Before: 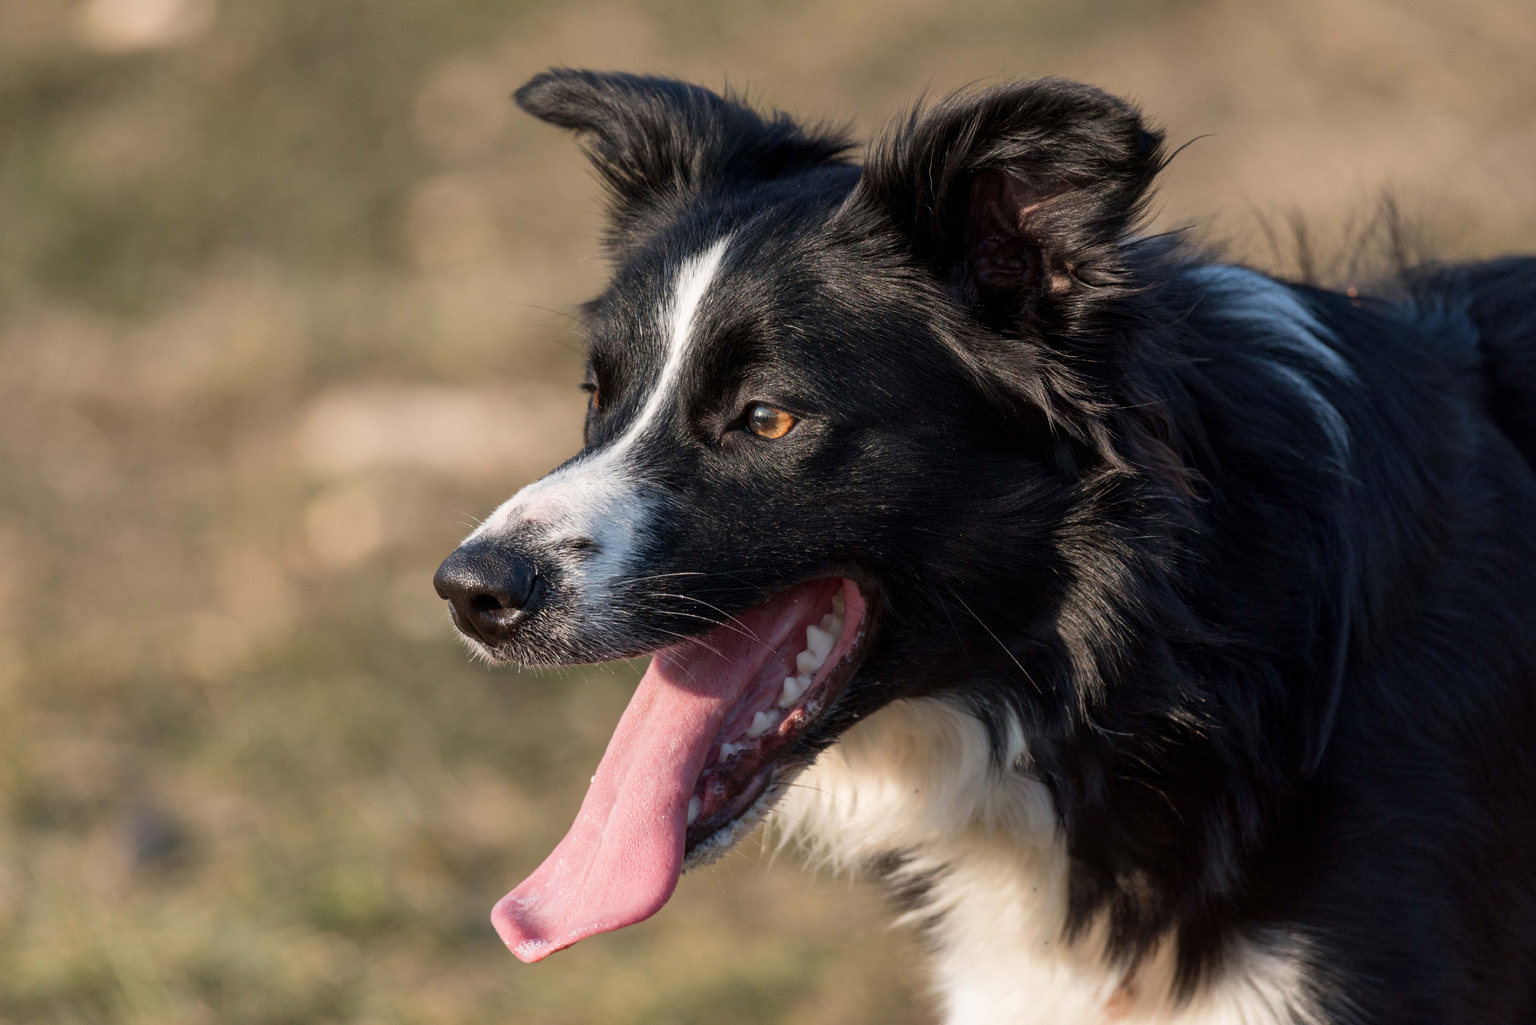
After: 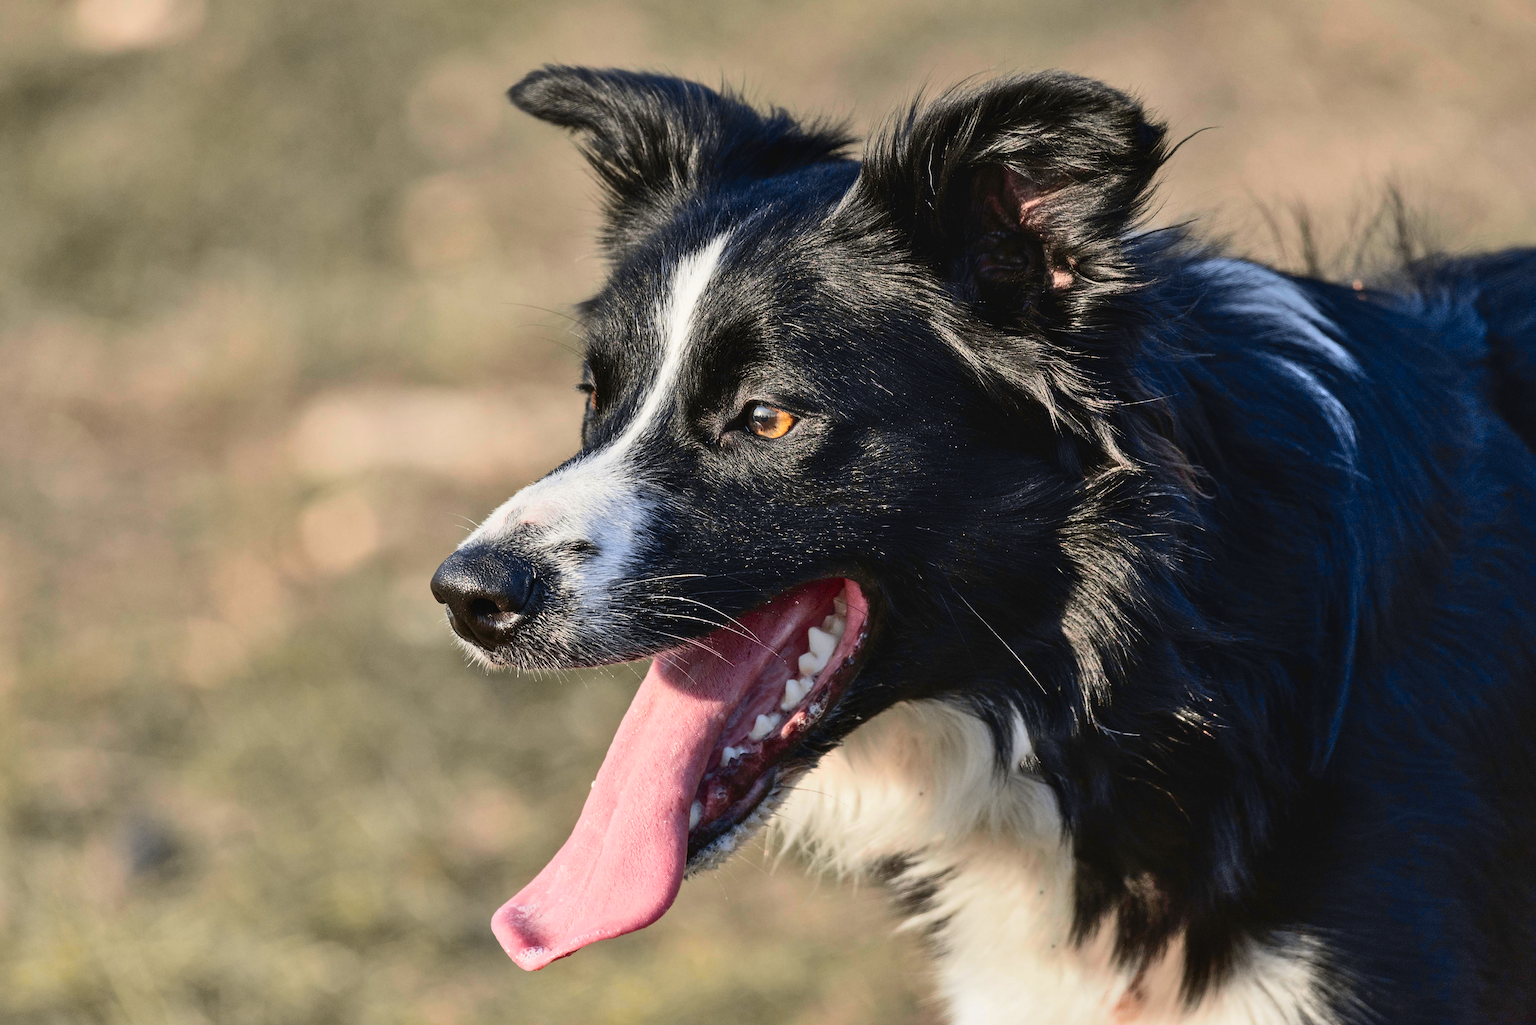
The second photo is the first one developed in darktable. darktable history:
rotate and perspective: rotation -0.45°, automatic cropping original format, crop left 0.008, crop right 0.992, crop top 0.012, crop bottom 0.988
sharpen: on, module defaults
tone curve: curves: ch0 [(0, 0.023) (0.103, 0.087) (0.277, 0.28) (0.46, 0.554) (0.569, 0.68) (0.735, 0.843) (0.994, 0.984)]; ch1 [(0, 0) (0.324, 0.285) (0.456, 0.438) (0.488, 0.497) (0.512, 0.503) (0.535, 0.535) (0.599, 0.606) (0.715, 0.738) (1, 1)]; ch2 [(0, 0) (0.369, 0.388) (0.449, 0.431) (0.478, 0.471) (0.502, 0.503) (0.55, 0.553) (0.603, 0.602) (0.656, 0.713) (1, 1)], color space Lab, independent channels, preserve colors none
shadows and highlights: soften with gaussian
